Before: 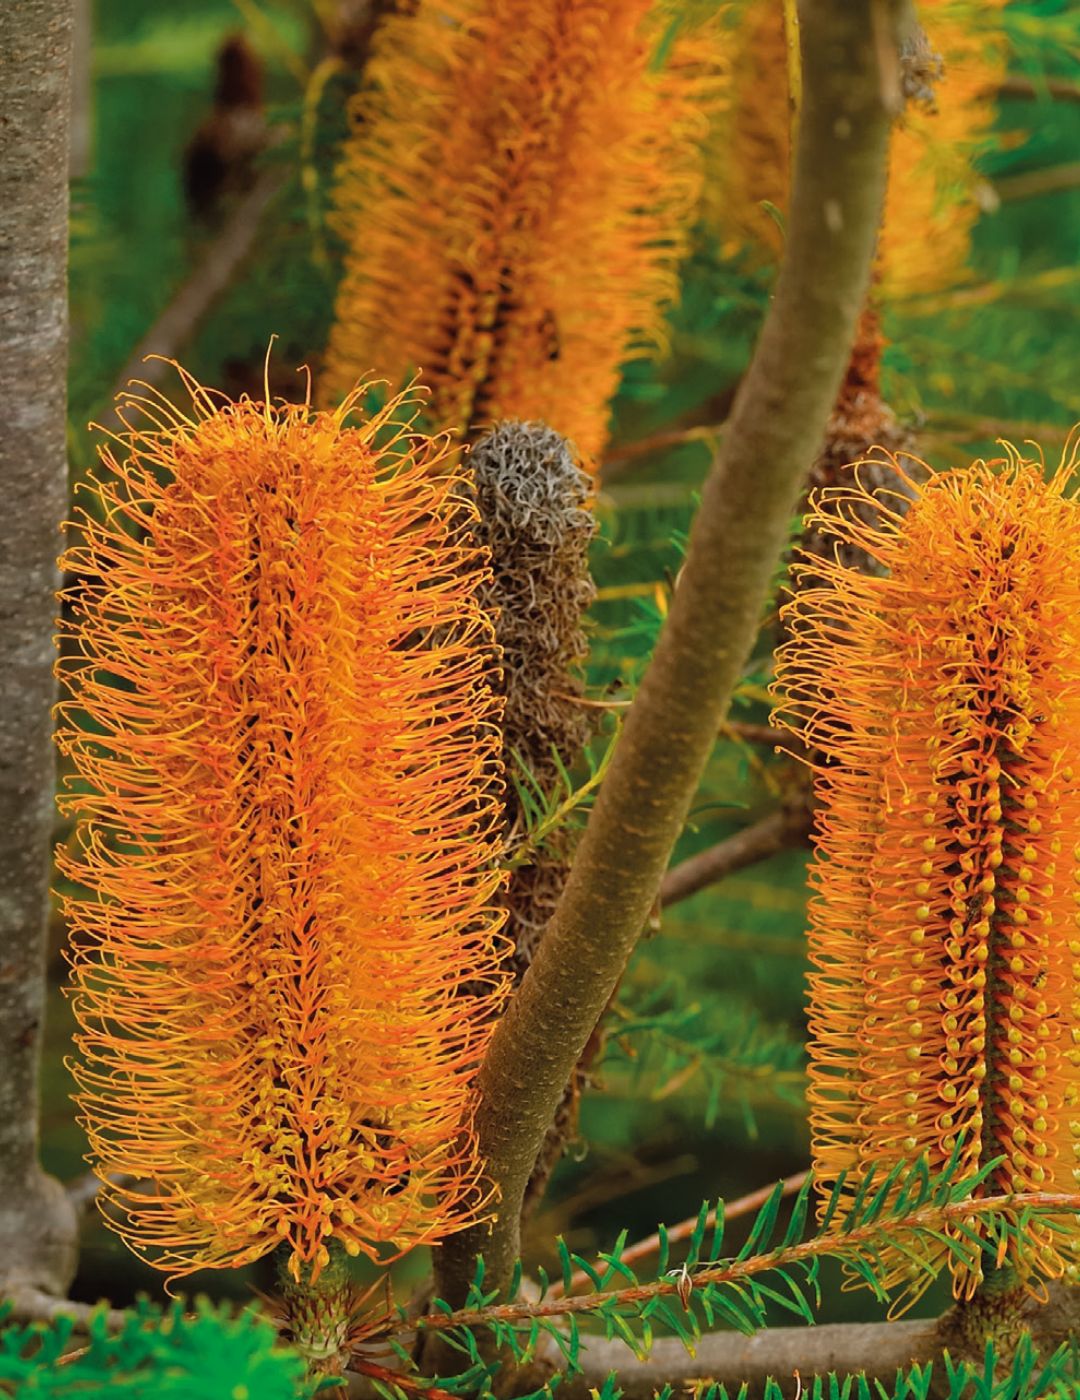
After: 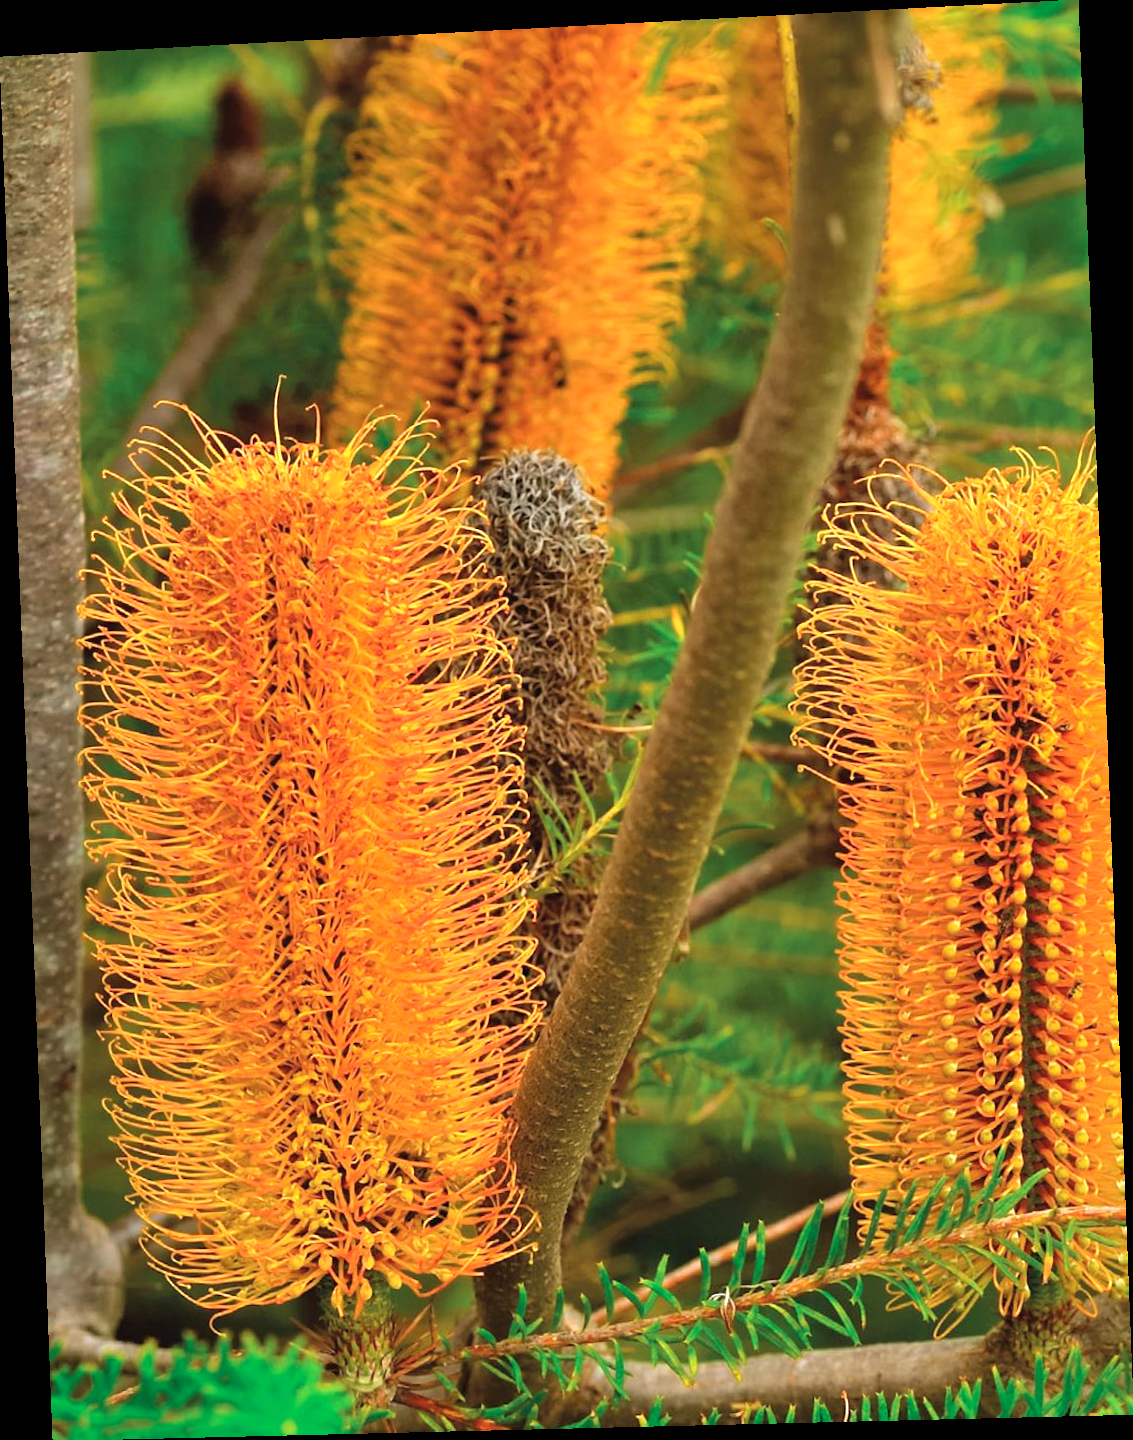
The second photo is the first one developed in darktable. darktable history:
exposure: black level correction 0, exposure 0.7 EV, compensate exposure bias true, compensate highlight preservation false
tone equalizer: -8 EV -0.55 EV
rotate and perspective: rotation -2.22°, lens shift (horizontal) -0.022, automatic cropping off
velvia: on, module defaults
